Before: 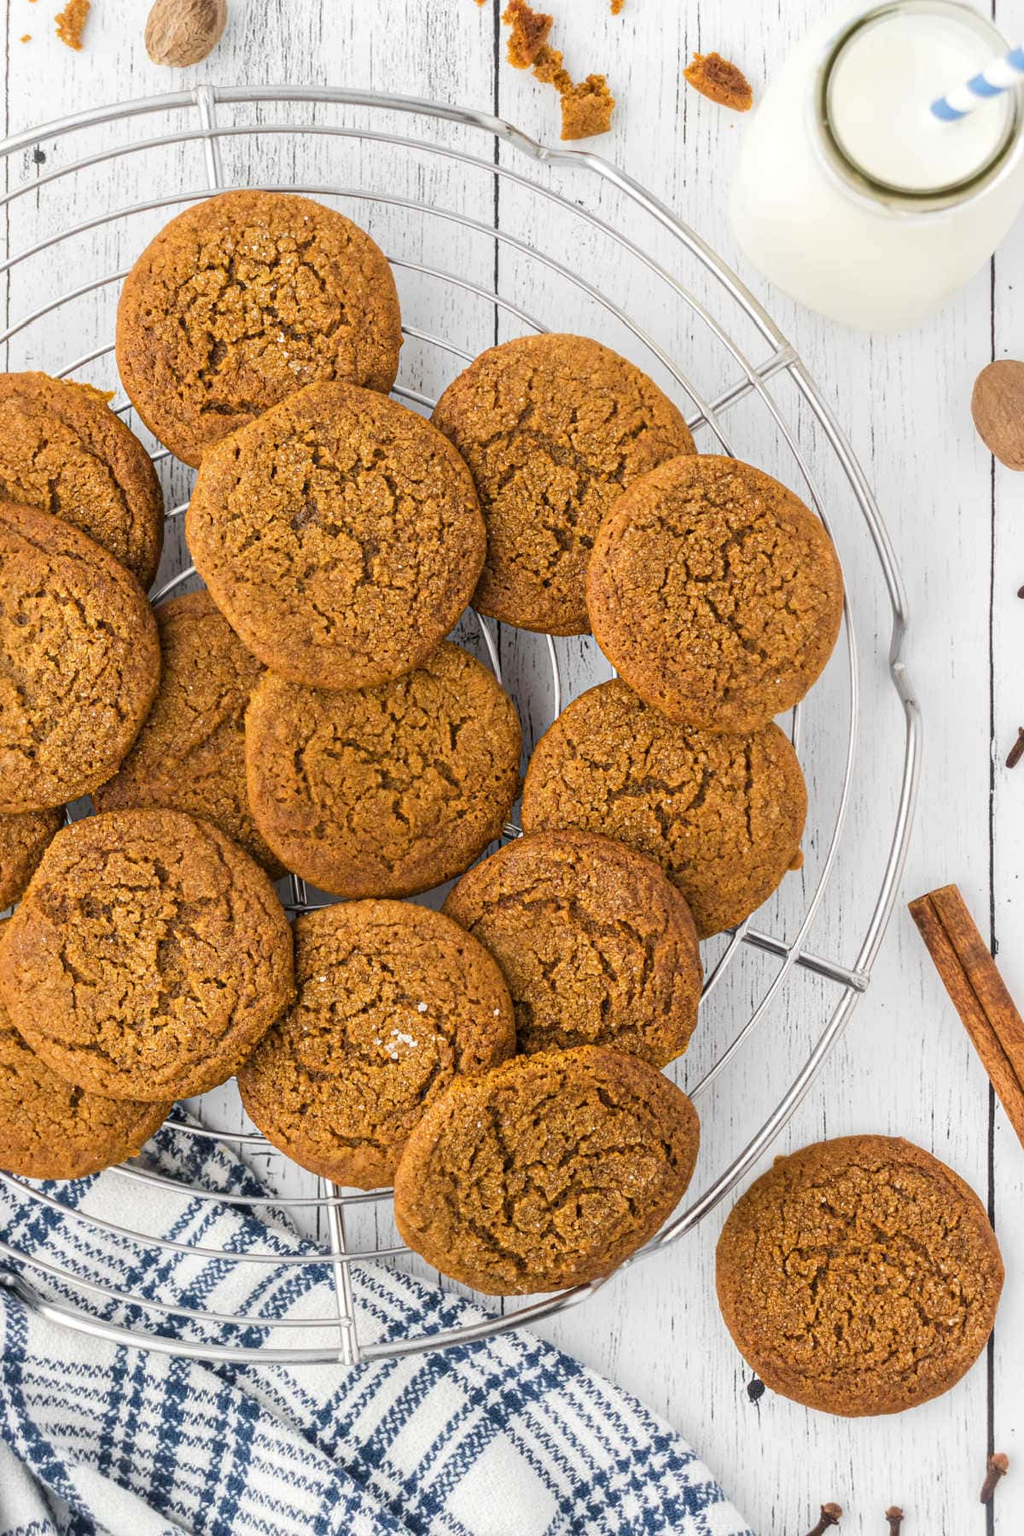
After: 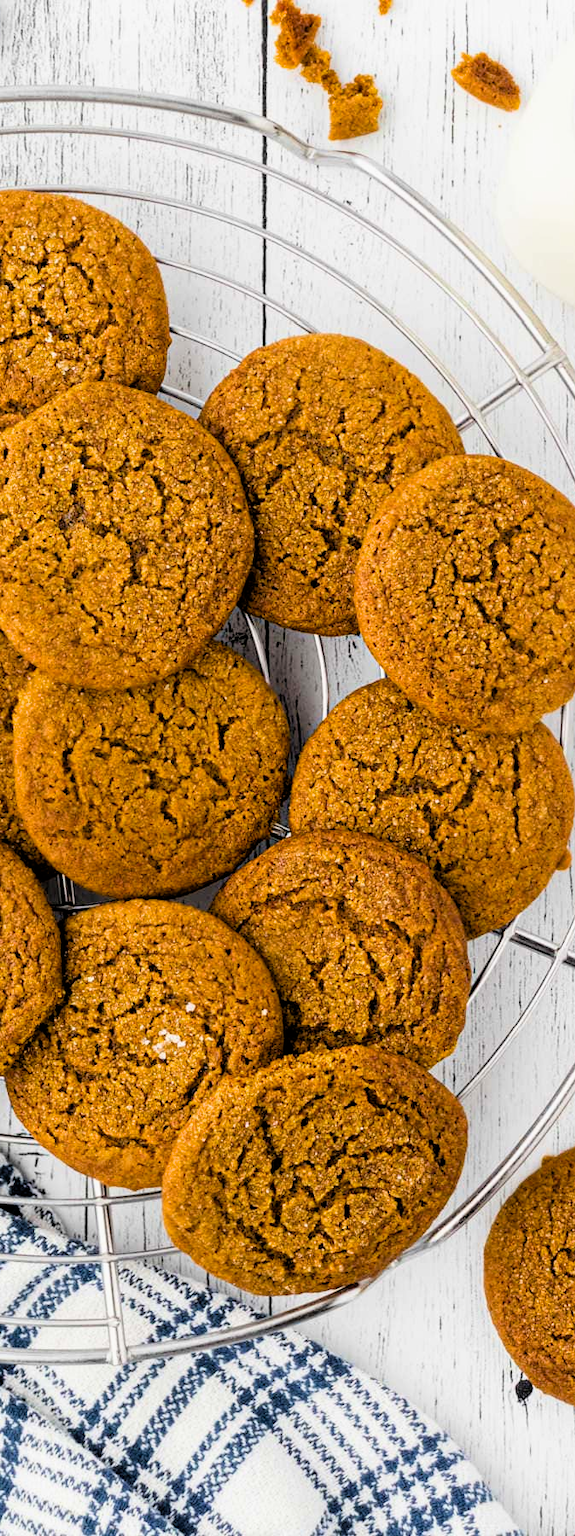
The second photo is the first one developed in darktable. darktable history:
filmic rgb: black relative exposure -3.72 EV, white relative exposure 2.78 EV, dynamic range scaling -4.98%, hardness 3.03, iterations of high-quality reconstruction 0
color balance rgb: perceptual saturation grading › global saturation 31.278%
crop and rotate: left 22.68%, right 21.073%
